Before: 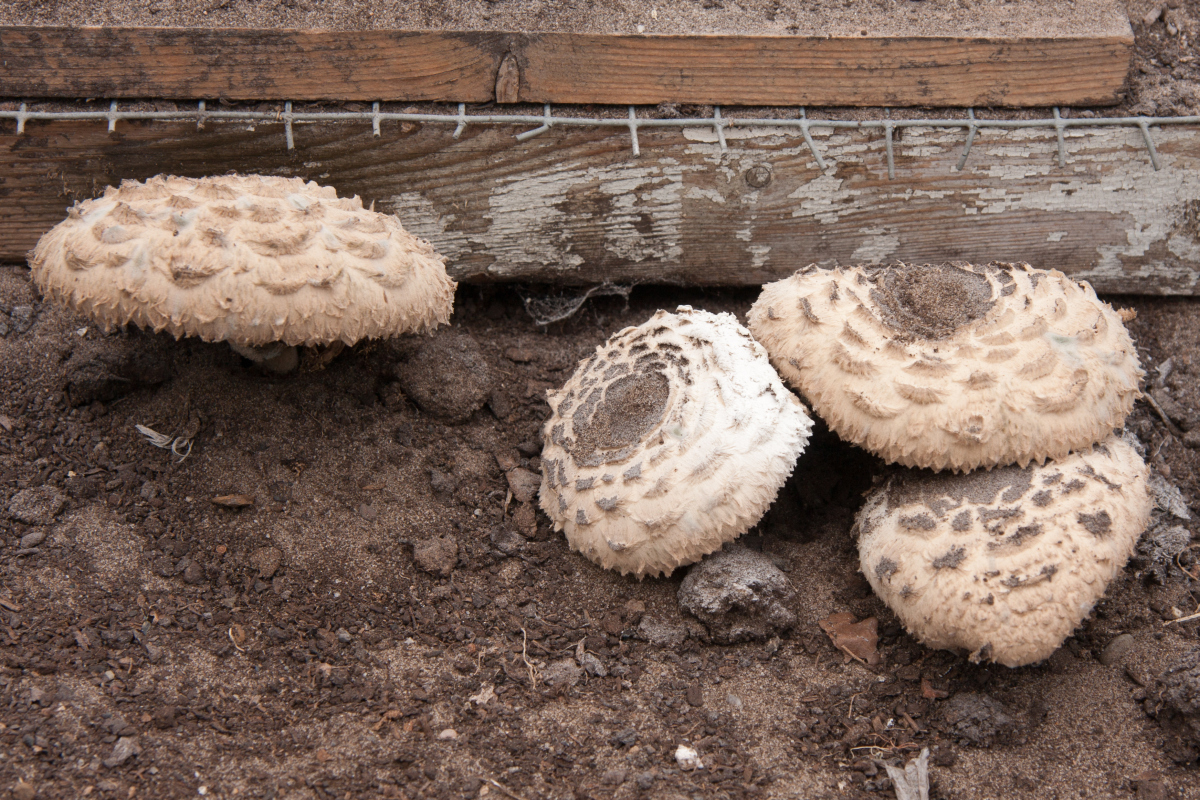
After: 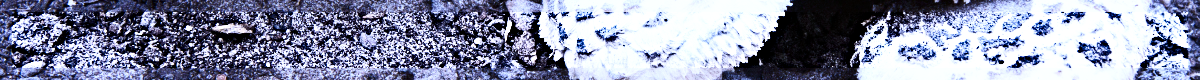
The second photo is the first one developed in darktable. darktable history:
sharpen: radius 6.3, amount 1.8, threshold 0
local contrast: highlights 100%, shadows 100%, detail 120%, midtone range 0.2
crop and rotate: top 59.084%, bottom 30.916%
white balance: red 0.766, blue 1.537
exposure: black level correction -0.005, exposure 0.054 EV, compensate highlight preservation false
grain: coarseness 0.09 ISO
base curve: curves: ch0 [(0, 0) (0.007, 0.004) (0.027, 0.03) (0.046, 0.07) (0.207, 0.54) (0.442, 0.872) (0.673, 0.972) (1, 1)], preserve colors none
contrast brightness saturation: contrast 0.28
